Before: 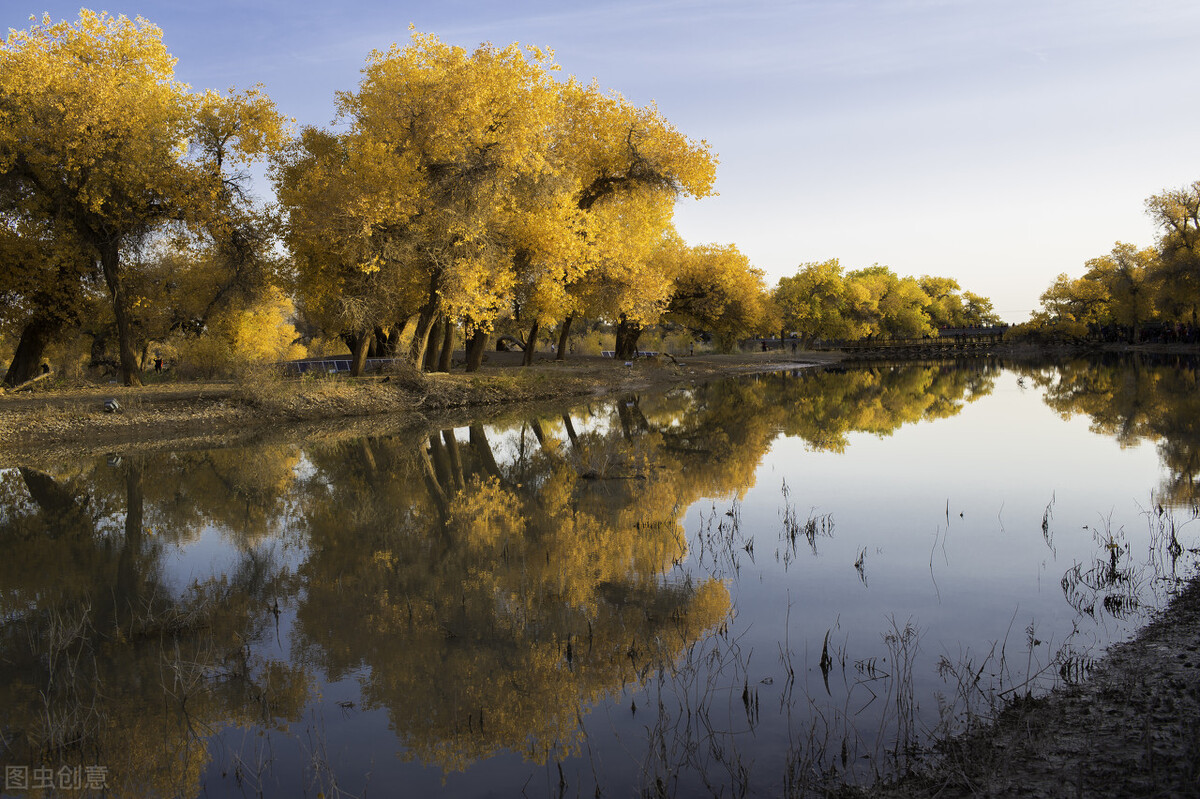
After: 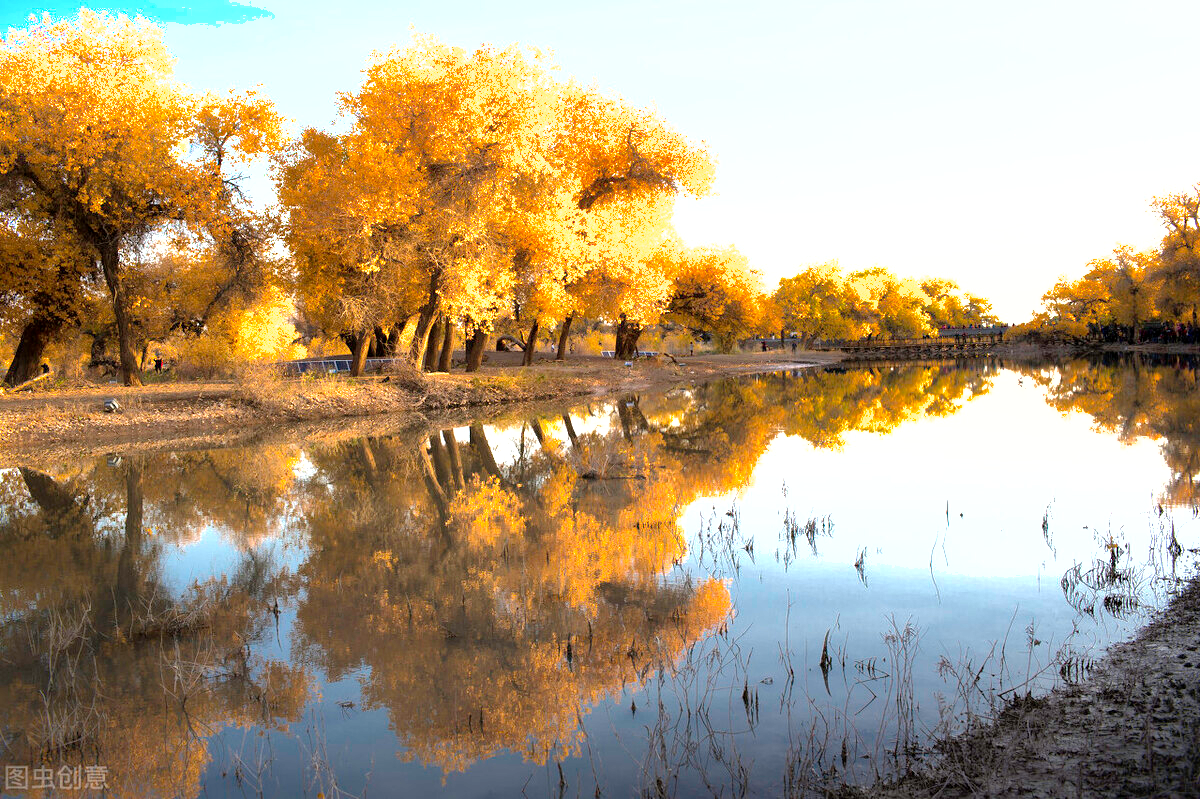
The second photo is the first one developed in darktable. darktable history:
local contrast: mode bilateral grid, contrast 20, coarseness 51, detail 119%, midtone range 0.2
exposure: exposure 0.567 EV, compensate exposure bias true, compensate highlight preservation false
tone equalizer: -8 EV -1.08 EV, -7 EV -0.987 EV, -6 EV -0.862 EV, -5 EV -0.591 EV, -3 EV 0.573 EV, -2 EV 0.878 EV, -1 EV 0.993 EV, +0 EV 1.06 EV
shadows and highlights: on, module defaults
